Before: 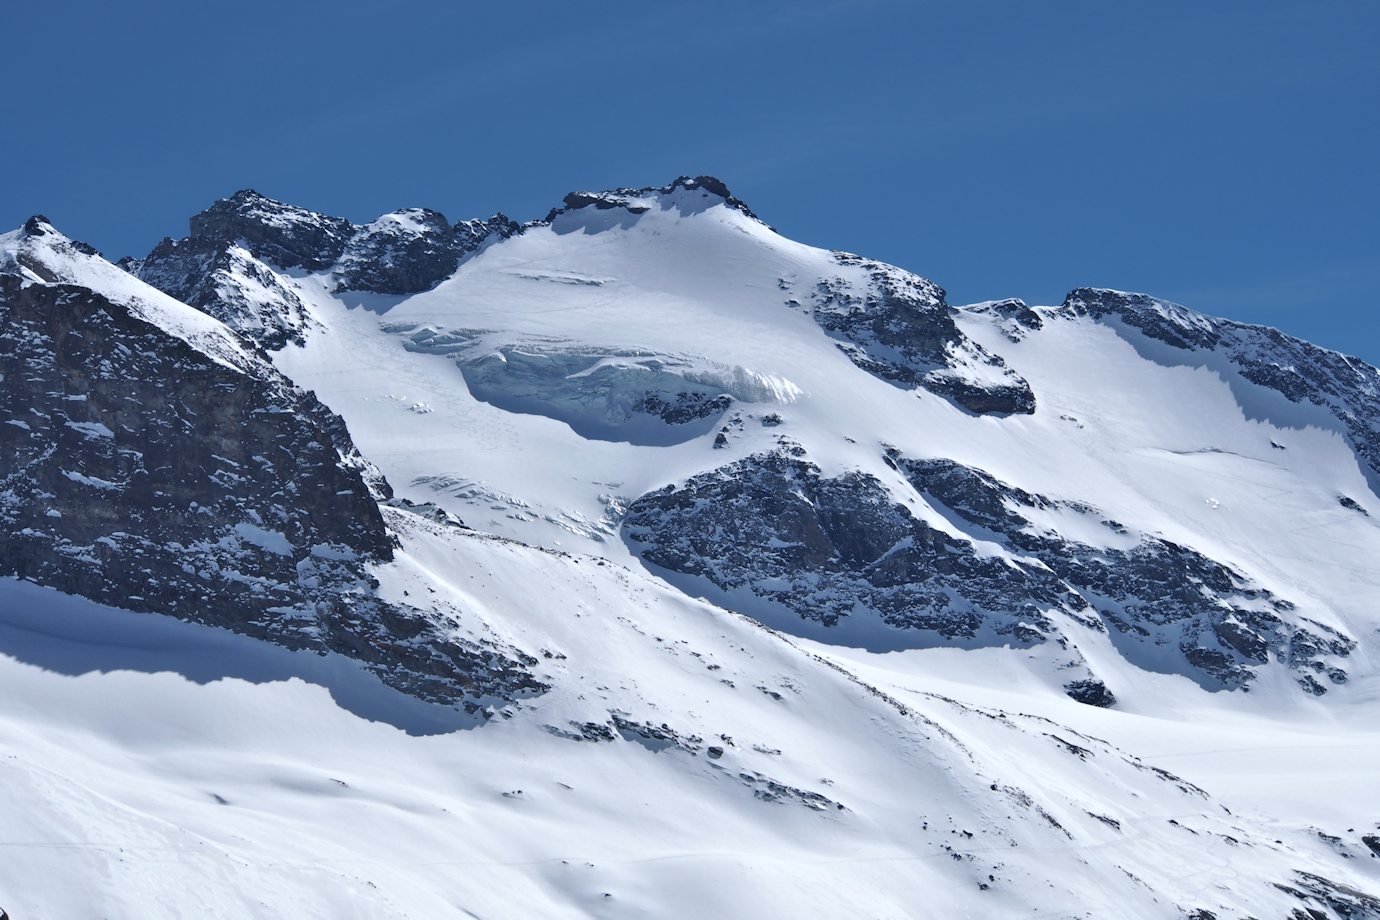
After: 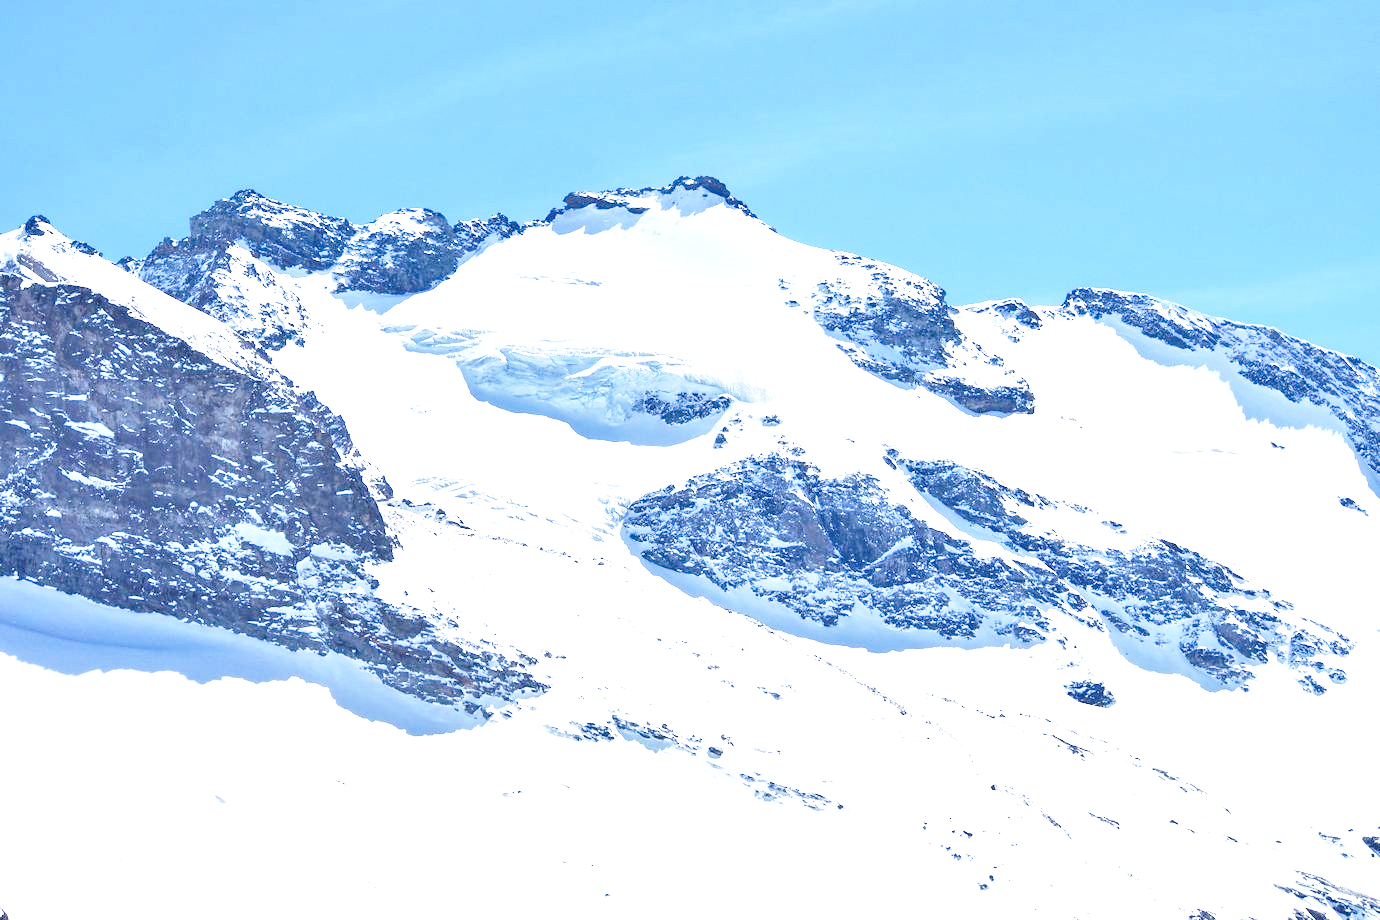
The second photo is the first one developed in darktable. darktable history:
base curve: curves: ch0 [(0, 0) (0.028, 0.03) (0.121, 0.232) (0.46, 0.748) (0.859, 0.968) (1, 1)], preserve colors none
exposure: black level correction 0, exposure 1.608 EV, compensate highlight preservation false
contrast brightness saturation: saturation 0.13
local contrast: on, module defaults
